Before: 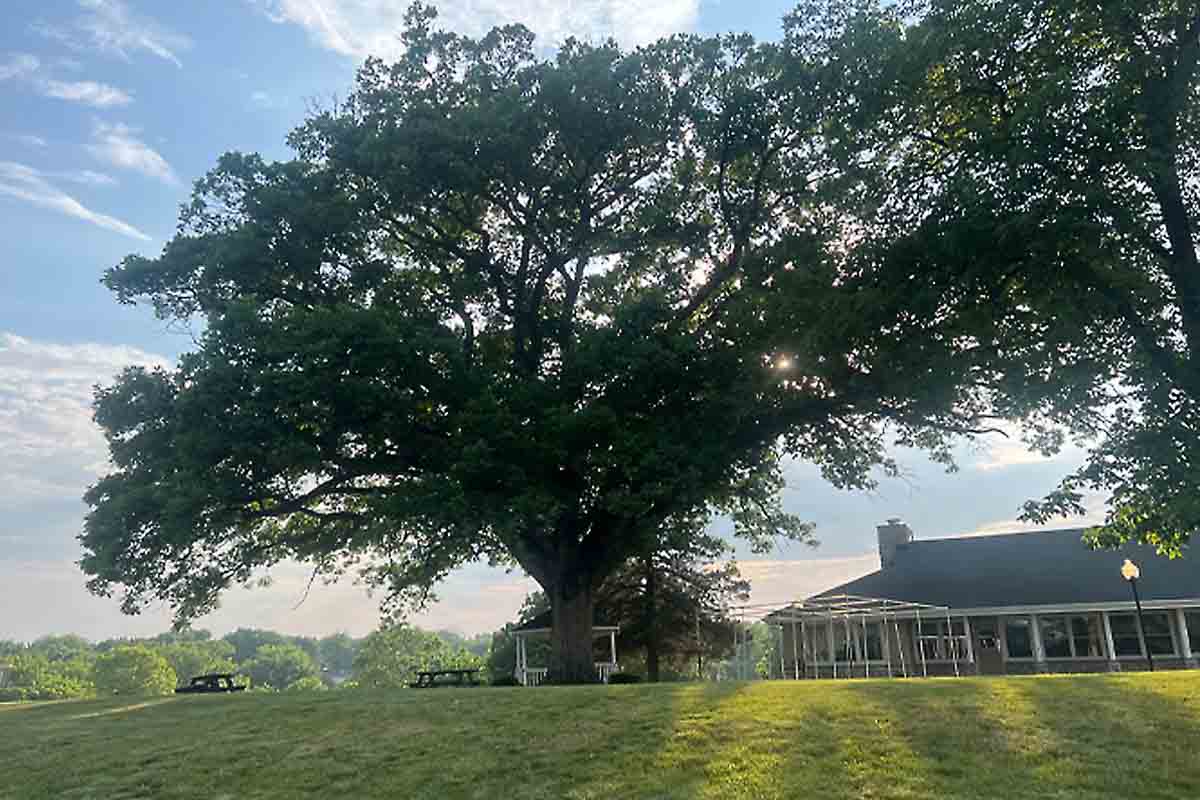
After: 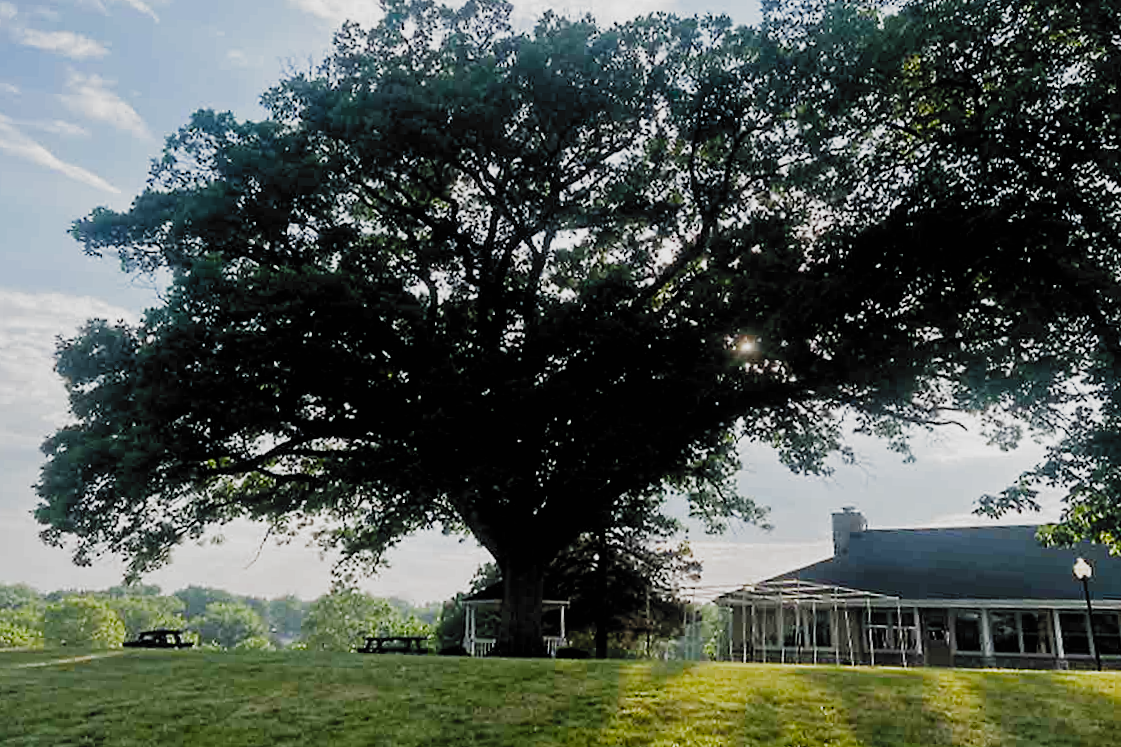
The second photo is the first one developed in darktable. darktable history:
filmic rgb: black relative exposure -5.04 EV, white relative exposure 3.99 EV, hardness 2.89, contrast 1.299, highlights saturation mix -30.61%, add noise in highlights 0.001, preserve chrominance no, color science v3 (2019), use custom middle-gray values true, contrast in highlights soft
crop and rotate: angle -2.7°
